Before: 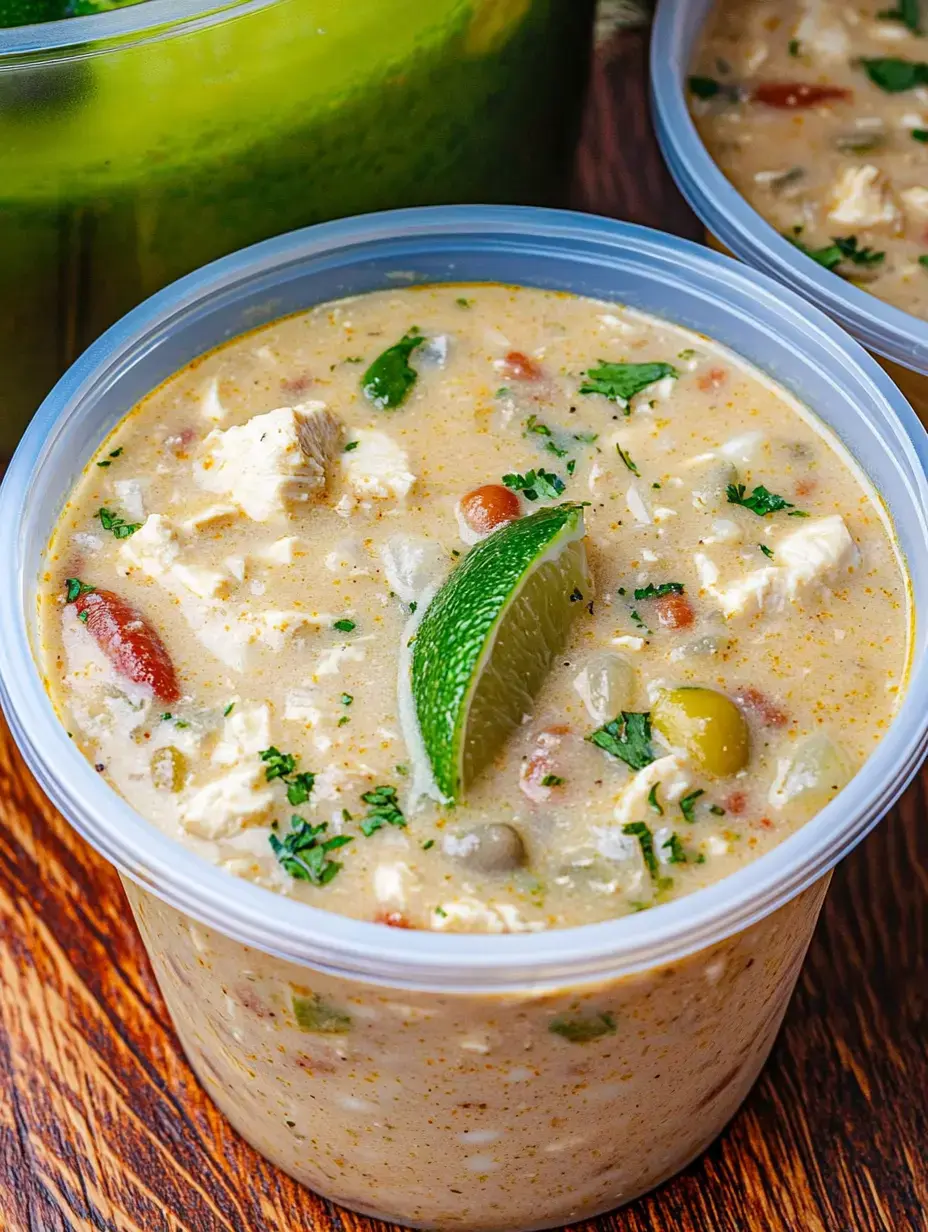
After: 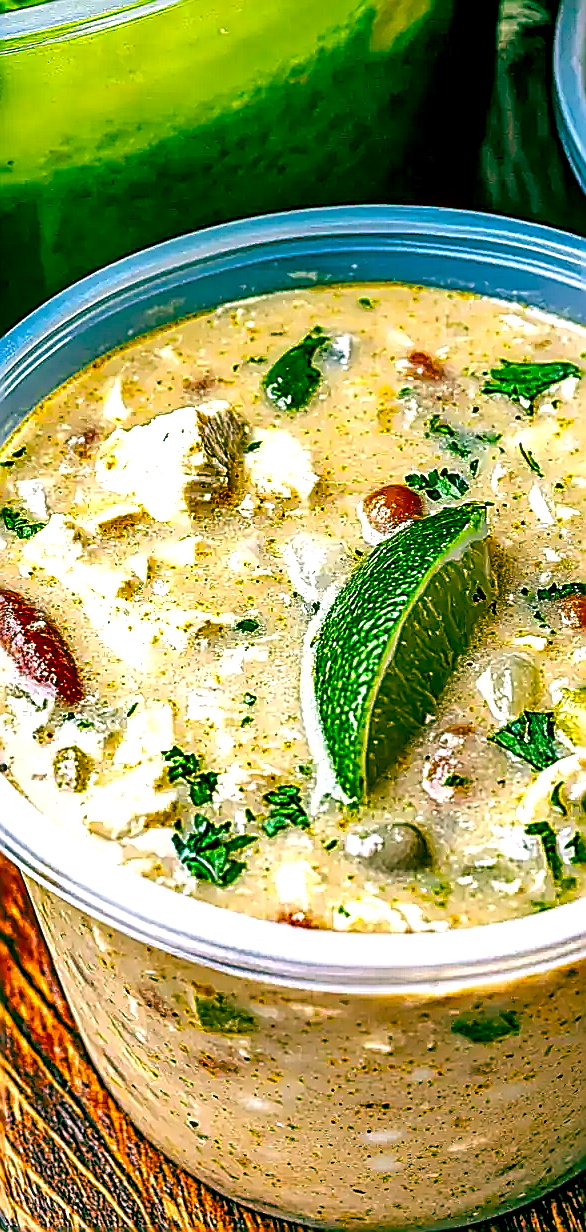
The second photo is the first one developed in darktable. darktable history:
sharpen: amount 1.995
crop: left 10.478%, right 26.302%
exposure: exposure 0.201 EV, compensate highlight preservation false
color balance rgb: highlights gain › chroma 0.202%, highlights gain › hue 329.87°, global offset › luminance -0.542%, global offset › chroma 0.91%, global offset › hue 176.05°, perceptual saturation grading › global saturation 30.739%, perceptual brilliance grading › global brilliance 11.029%
local contrast: detail 150%
shadows and highlights: soften with gaussian
color correction: highlights a* 8.93, highlights b* 15.6, shadows a* -0.591, shadows b* 26.39
color calibration: illuminant as shot in camera, x 0.358, y 0.373, temperature 4628.91 K
